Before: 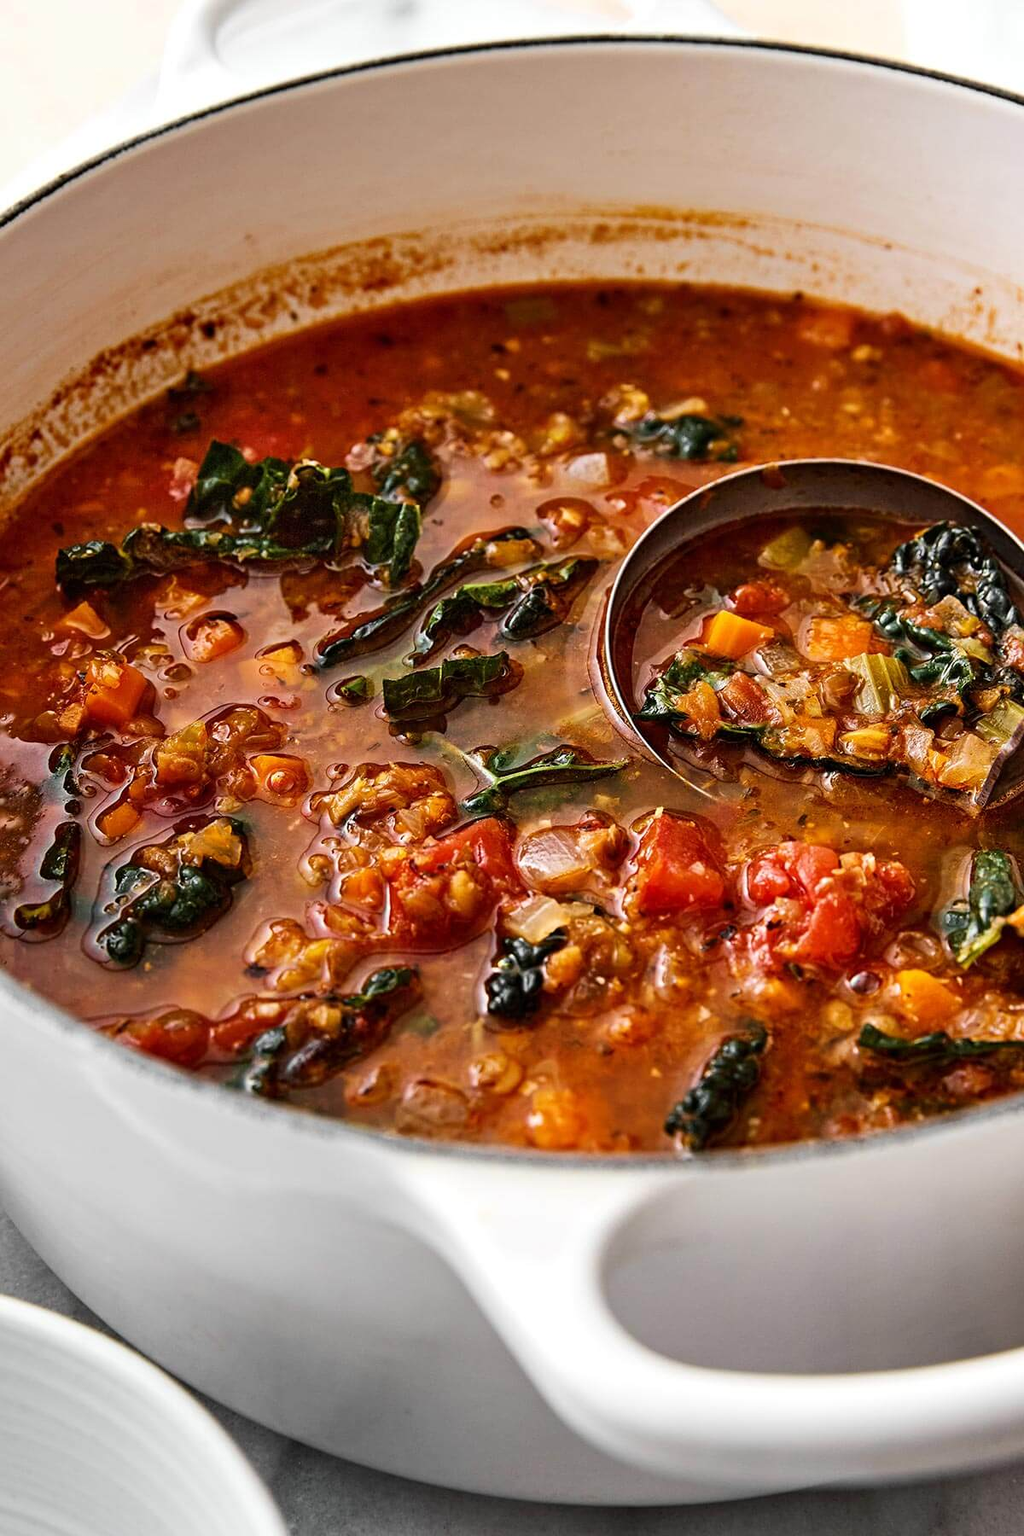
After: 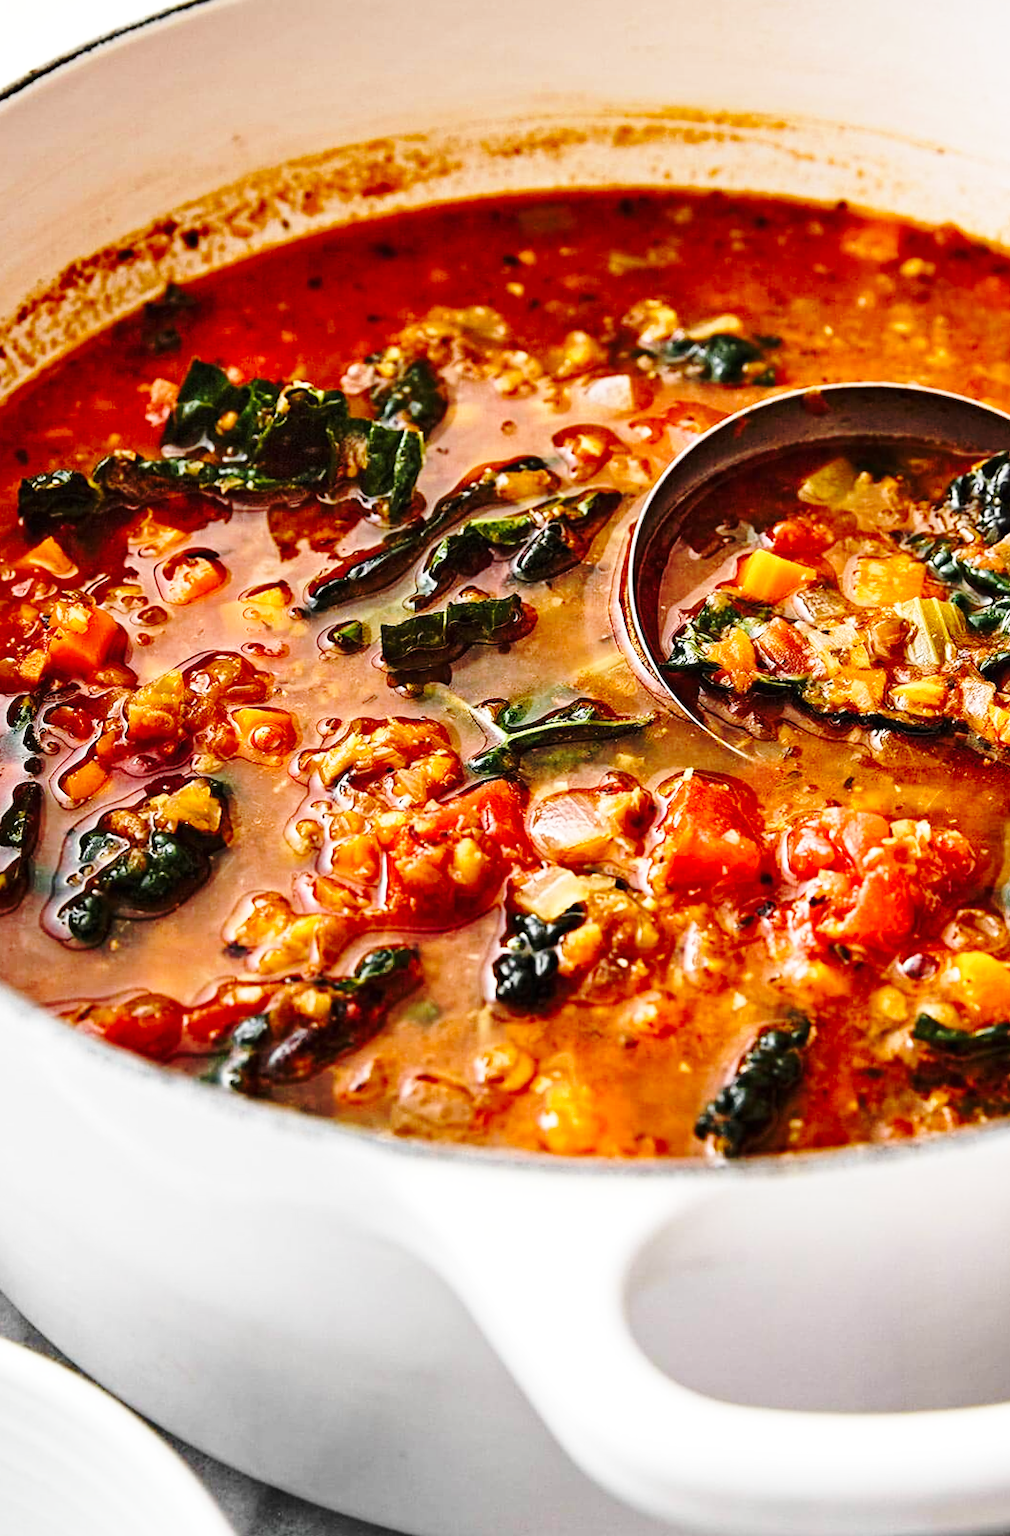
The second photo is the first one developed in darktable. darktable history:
crop: left 3.305%, top 6.436%, right 6.389%, bottom 3.258%
base curve: curves: ch0 [(0, 0) (0.032, 0.037) (0.105, 0.228) (0.435, 0.76) (0.856, 0.983) (1, 1)], preserve colors none
rotate and perspective: rotation 0.226°, lens shift (vertical) -0.042, crop left 0.023, crop right 0.982, crop top 0.006, crop bottom 0.994
